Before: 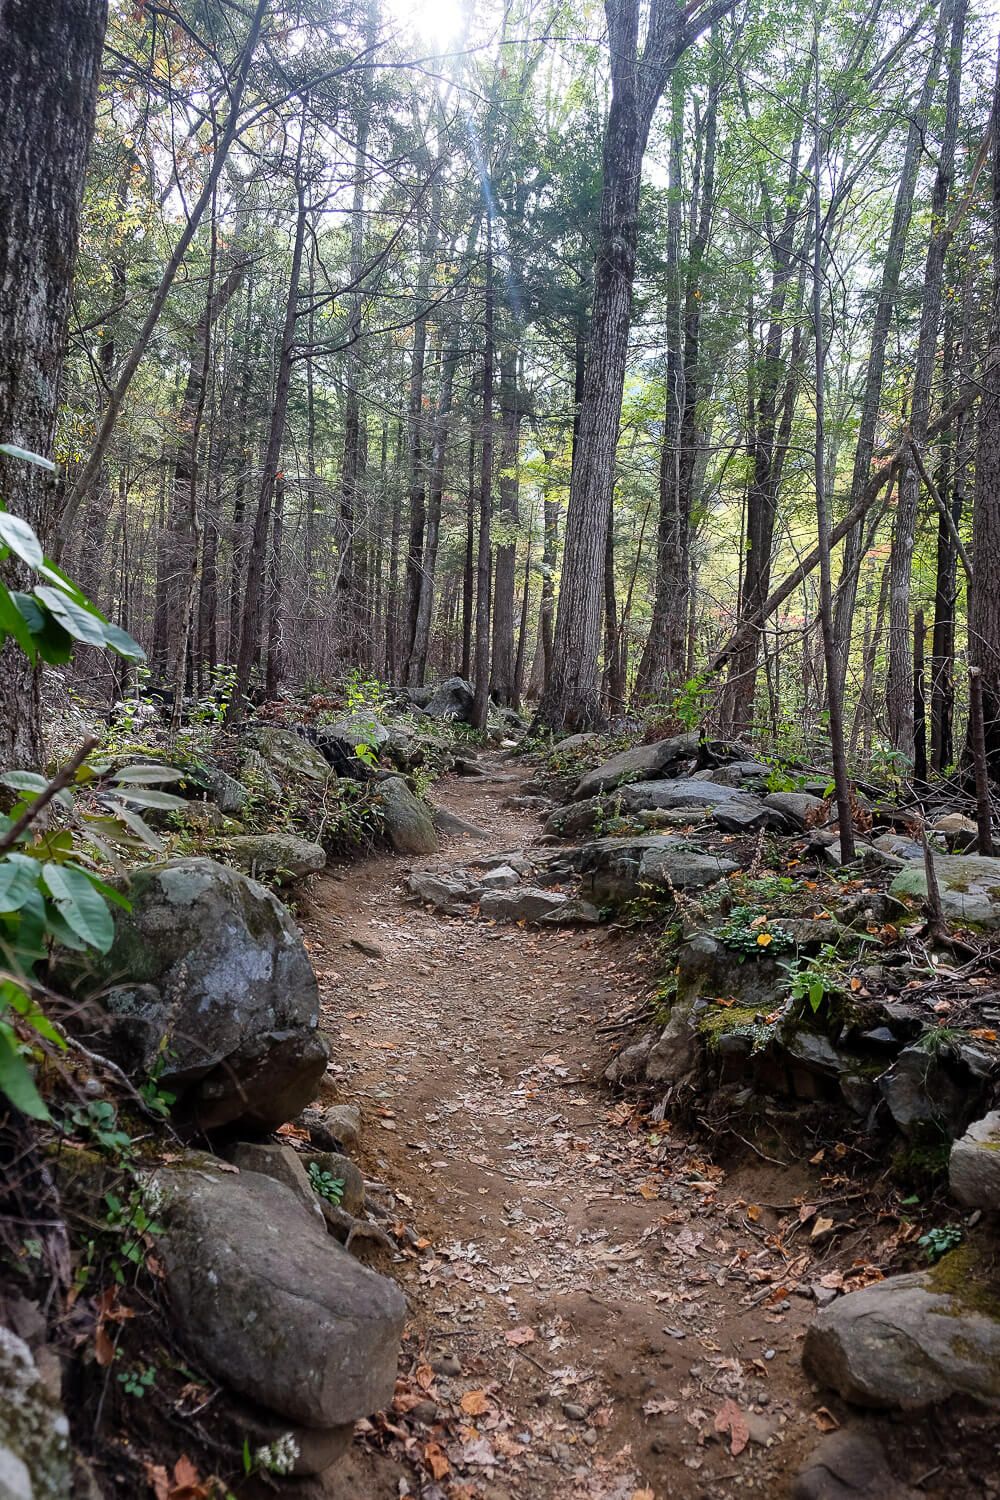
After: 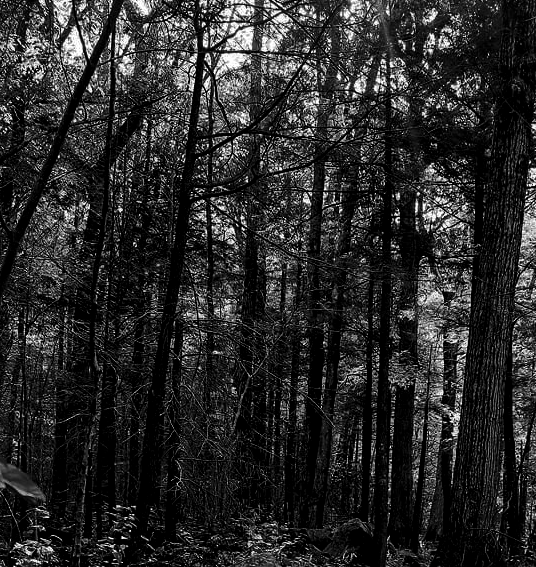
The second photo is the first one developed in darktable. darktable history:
crop: left 10.121%, top 10.631%, right 36.218%, bottom 51.526%
contrast brightness saturation: contrast 0.02, brightness -1, saturation -1
local contrast: mode bilateral grid, contrast 20, coarseness 50, detail 161%, midtone range 0.2
